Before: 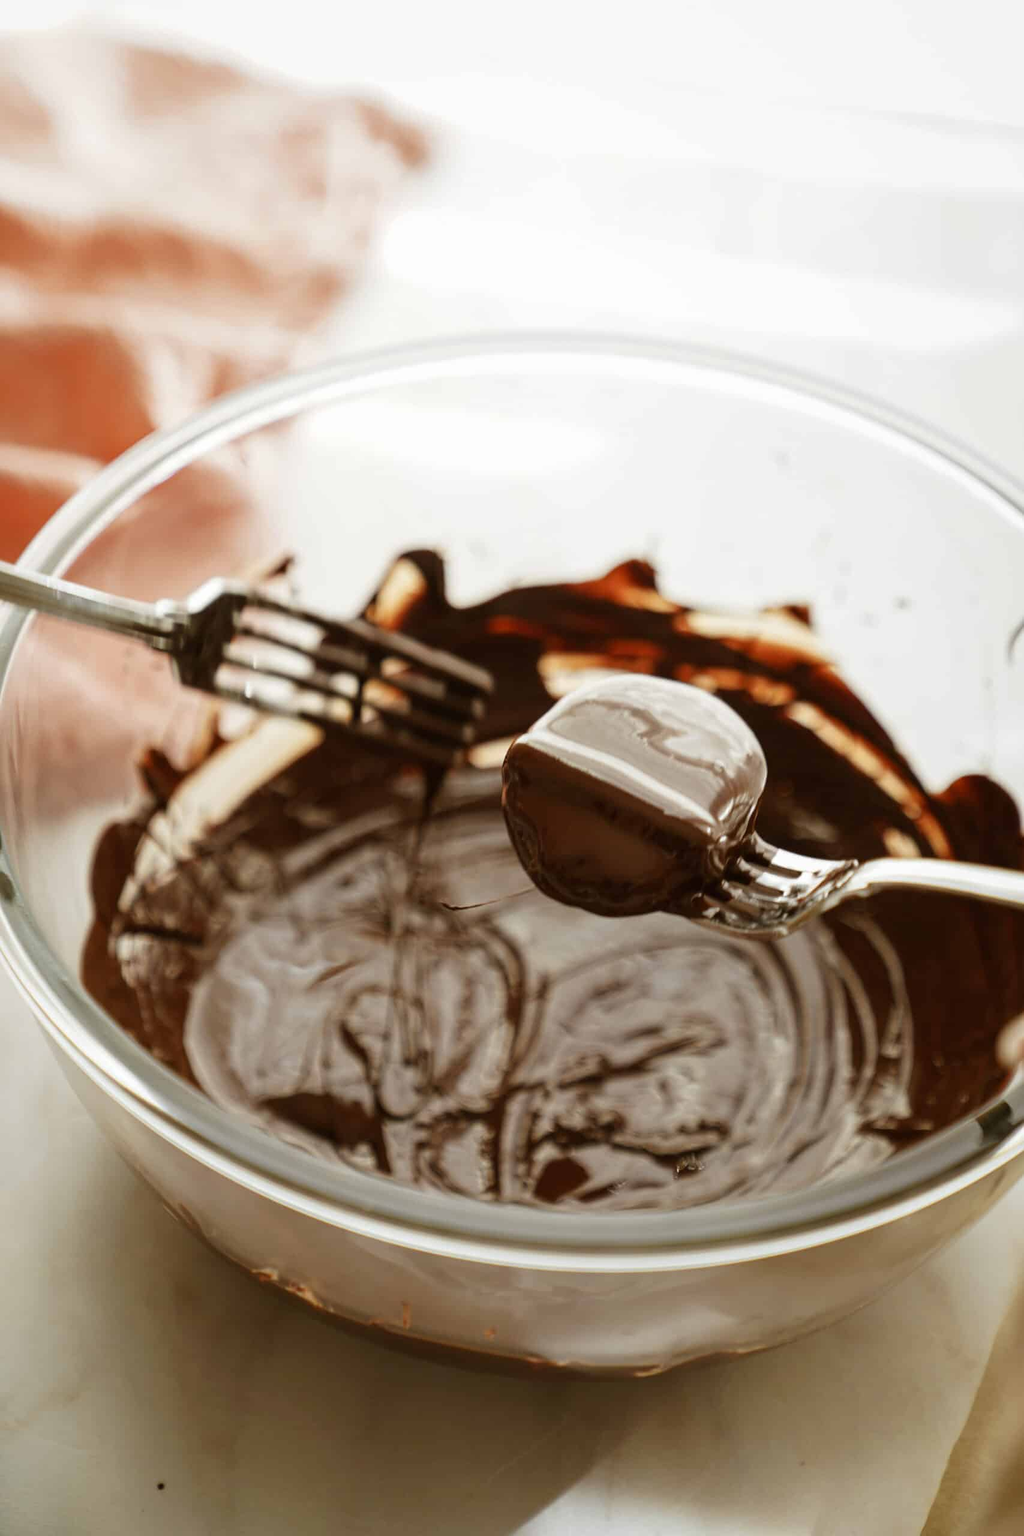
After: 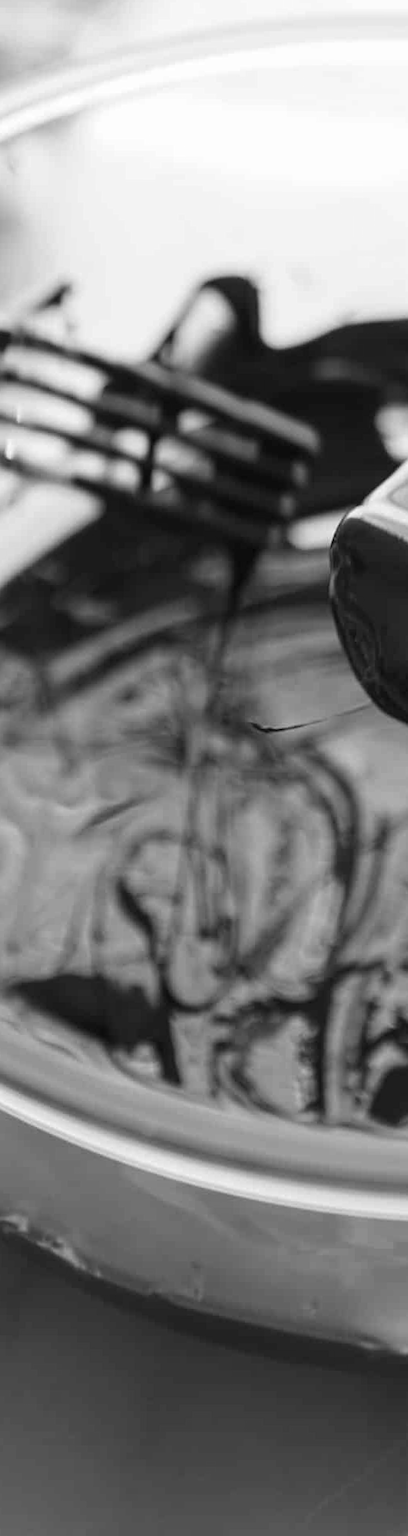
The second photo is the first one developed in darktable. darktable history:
crop and rotate: left 21.77%, top 18.528%, right 44.676%, bottom 2.997%
rotate and perspective: rotation 0.215°, lens shift (vertical) -0.139, crop left 0.069, crop right 0.939, crop top 0.002, crop bottom 0.996
monochrome: a -3.63, b -0.465
